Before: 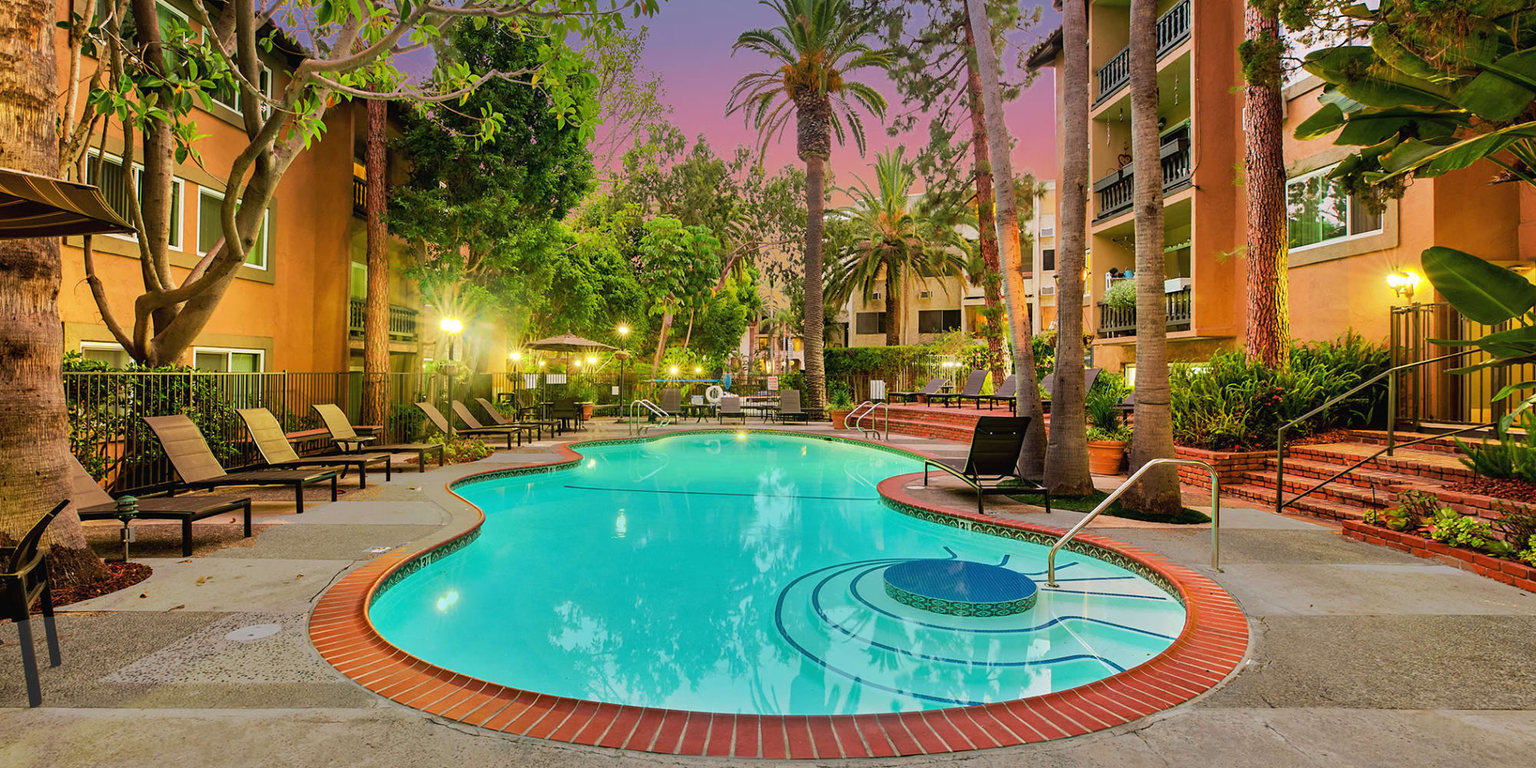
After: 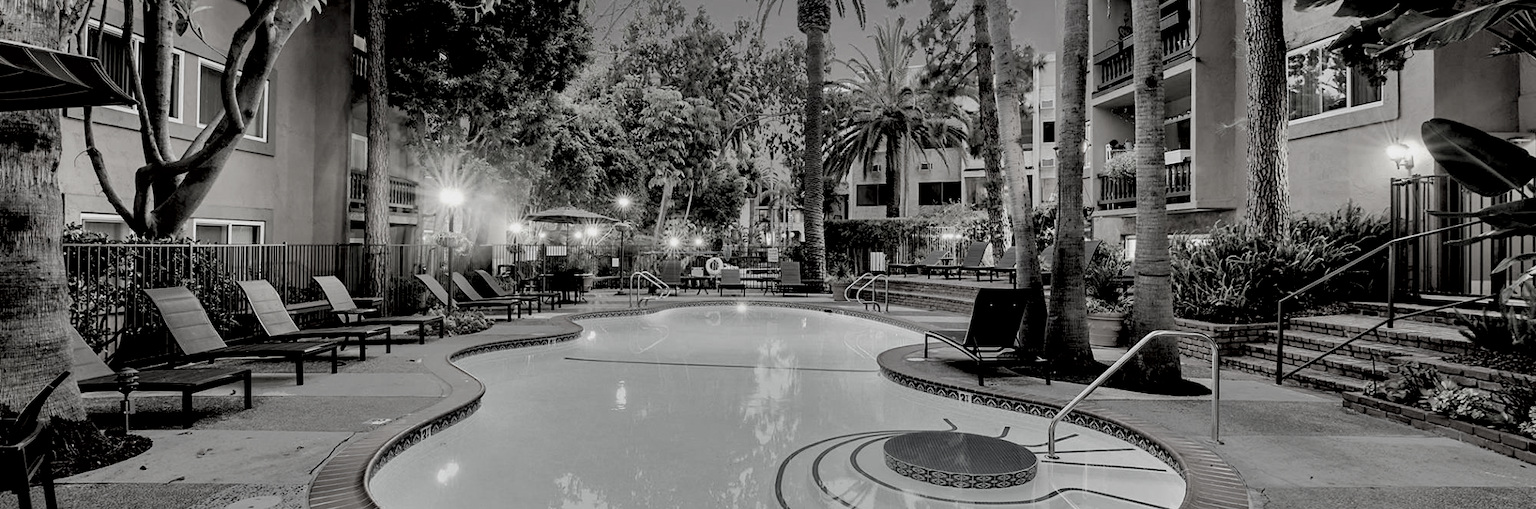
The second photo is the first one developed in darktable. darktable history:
exposure: black level correction 0.045, exposure -0.234 EV, compensate highlight preservation false
color zones: curves: ch0 [(0, 0.499) (0.143, 0.5) (0.286, 0.5) (0.429, 0.476) (0.571, 0.284) (0.714, 0.243) (0.857, 0.449) (1, 0.499)]; ch1 [(0, 0.532) (0.143, 0.645) (0.286, 0.696) (0.429, 0.211) (0.571, 0.504) (0.714, 0.493) (0.857, 0.495) (1, 0.532)]; ch2 [(0, 0.5) (0.143, 0.5) (0.286, 0.427) (0.429, 0.324) (0.571, 0.5) (0.714, 0.5) (0.857, 0.5) (1, 0.5)]
crop: top 16.741%, bottom 16.78%
contrast brightness saturation: saturation -0.982
